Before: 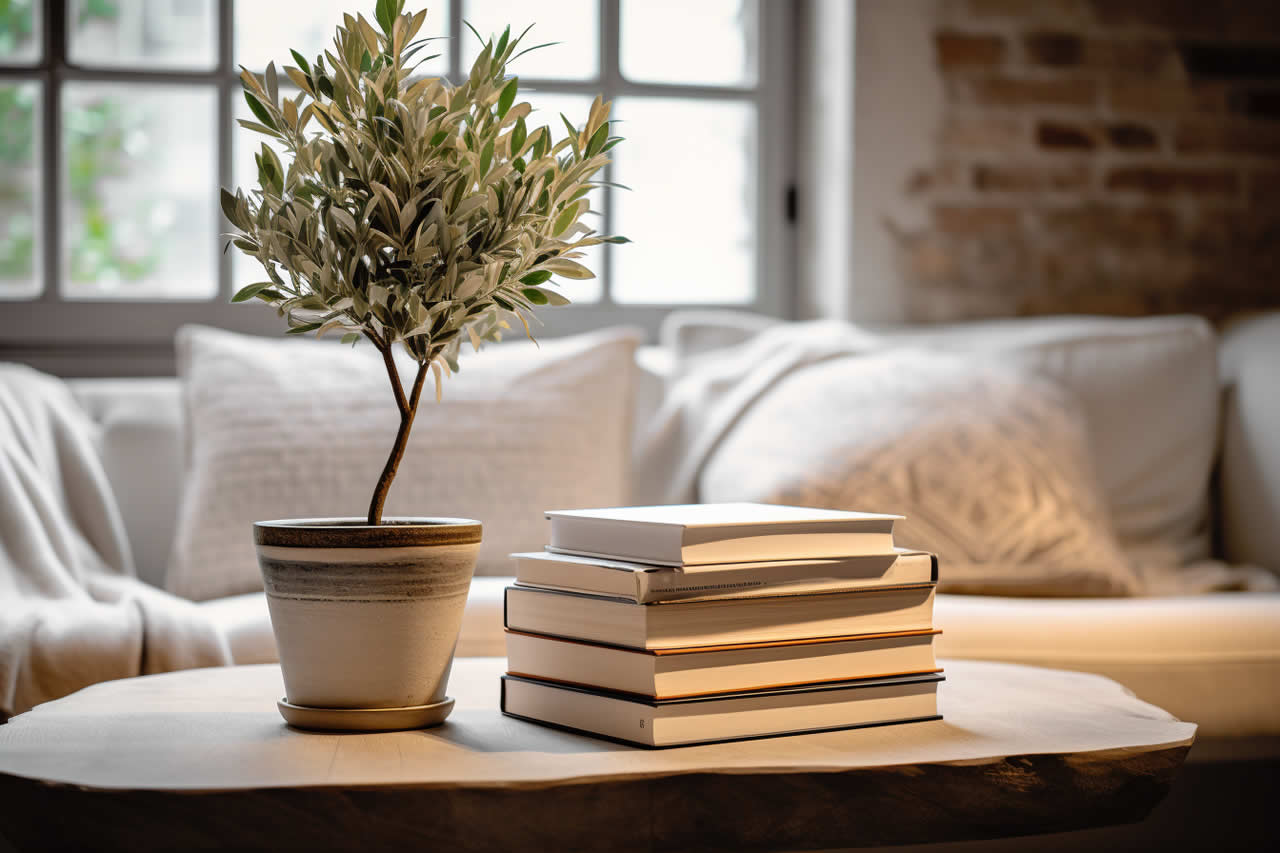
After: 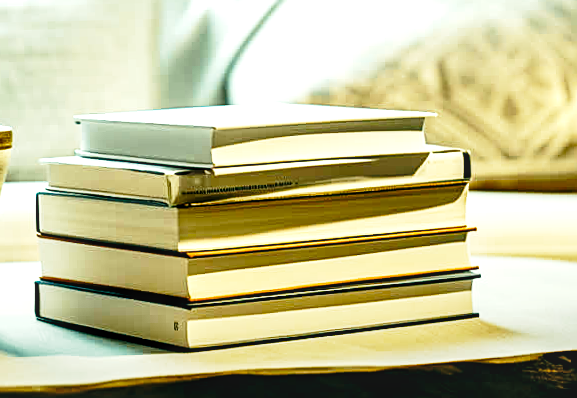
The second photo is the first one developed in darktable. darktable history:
color balance rgb: shadows lift › luminance -7.7%, shadows lift › chroma 2.13%, shadows lift › hue 165.27°, power › luminance -7.77%, power › chroma 1.1%, power › hue 215.88°, highlights gain › luminance 15.15%, highlights gain › chroma 7%, highlights gain › hue 125.57°, global offset › luminance -0.33%, global offset › chroma 0.11%, global offset › hue 165.27°, perceptual saturation grading › global saturation 24.42%, perceptual saturation grading › highlights -24.42%, perceptual saturation grading › mid-tones 24.42%, perceptual saturation grading › shadows 40%, perceptual brilliance grading › global brilliance -5%, perceptual brilliance grading › highlights 24.42%, perceptual brilliance grading › mid-tones 7%, perceptual brilliance grading › shadows -5%
crop: left 35.976%, top 45.819%, right 18.162%, bottom 5.807%
shadows and highlights: shadows 32, highlights -32, soften with gaussian
velvia: strength 15%
local contrast: on, module defaults
sharpen: on, module defaults
base curve: curves: ch0 [(0, 0) (0.028, 0.03) (0.121, 0.232) (0.46, 0.748) (0.859, 0.968) (1, 1)], preserve colors none
rotate and perspective: rotation -1.32°, lens shift (horizontal) -0.031, crop left 0.015, crop right 0.985, crop top 0.047, crop bottom 0.982
